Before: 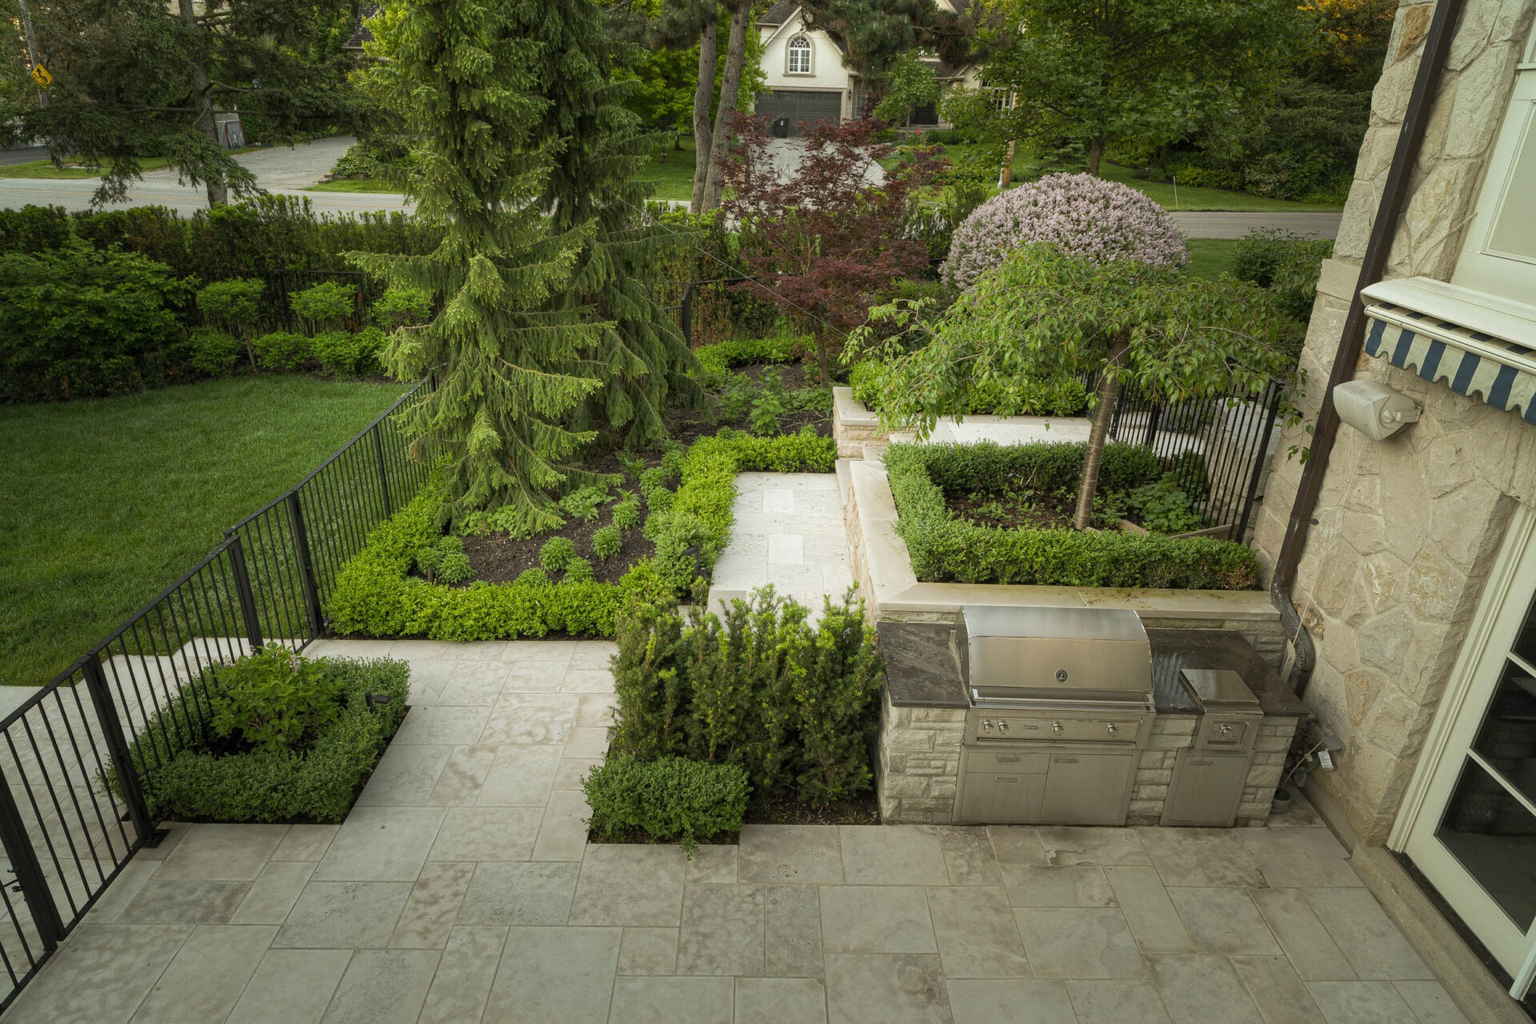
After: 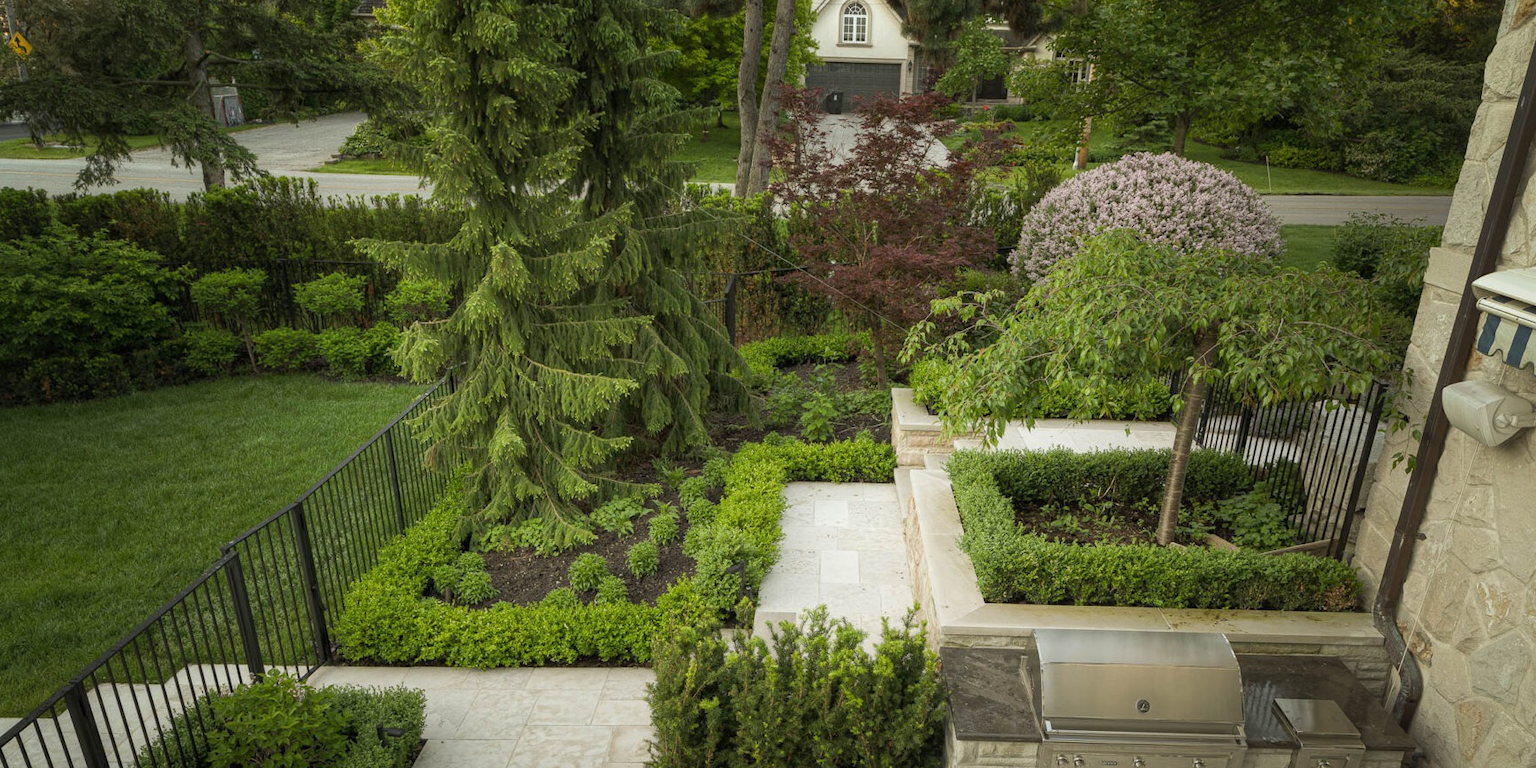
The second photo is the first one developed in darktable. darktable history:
crop: left 1.557%, top 3.394%, right 7.608%, bottom 28.425%
